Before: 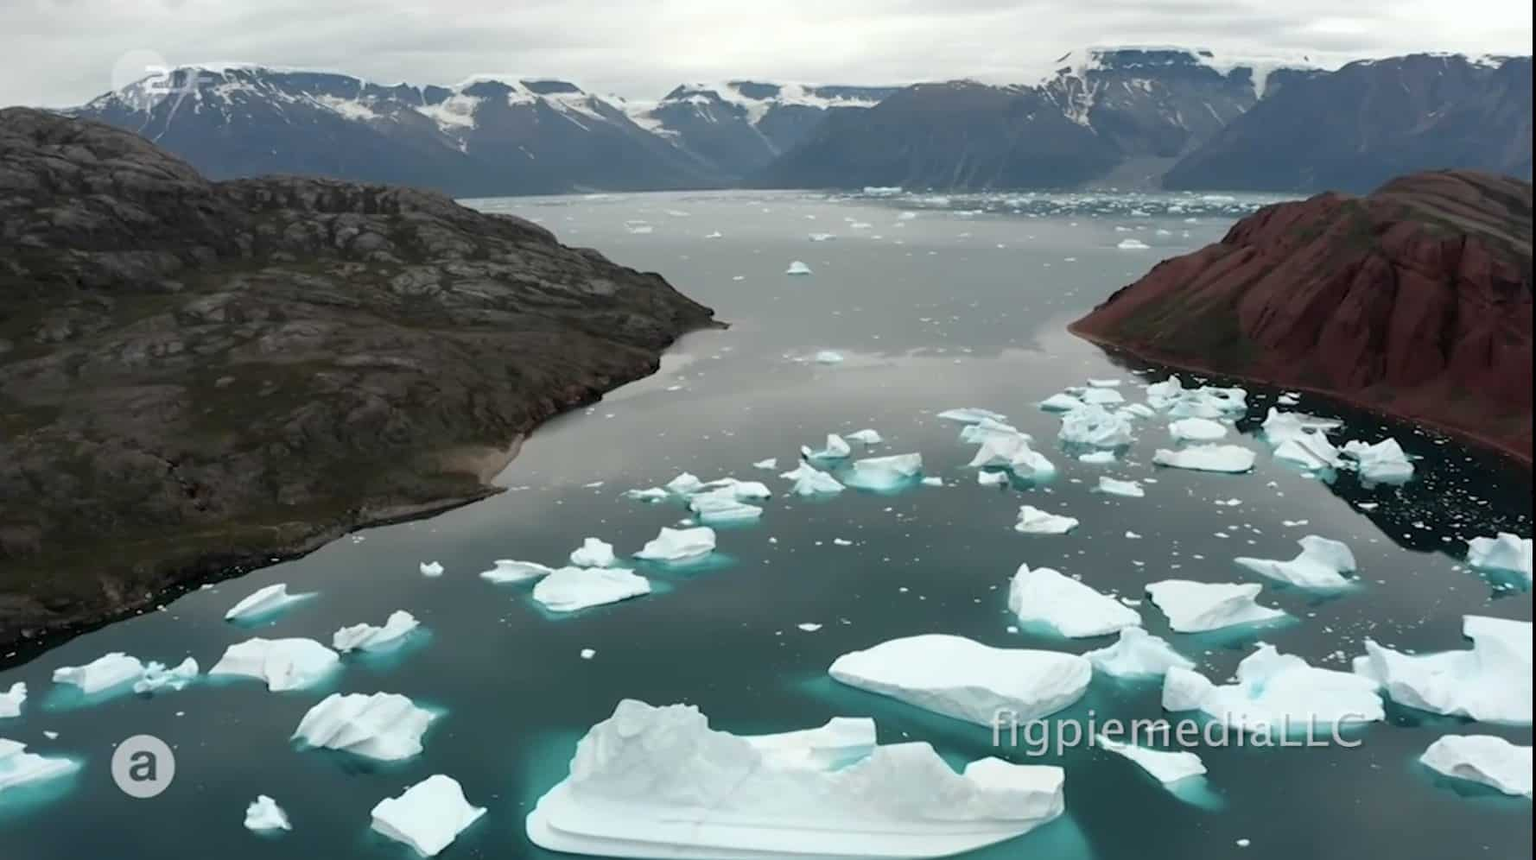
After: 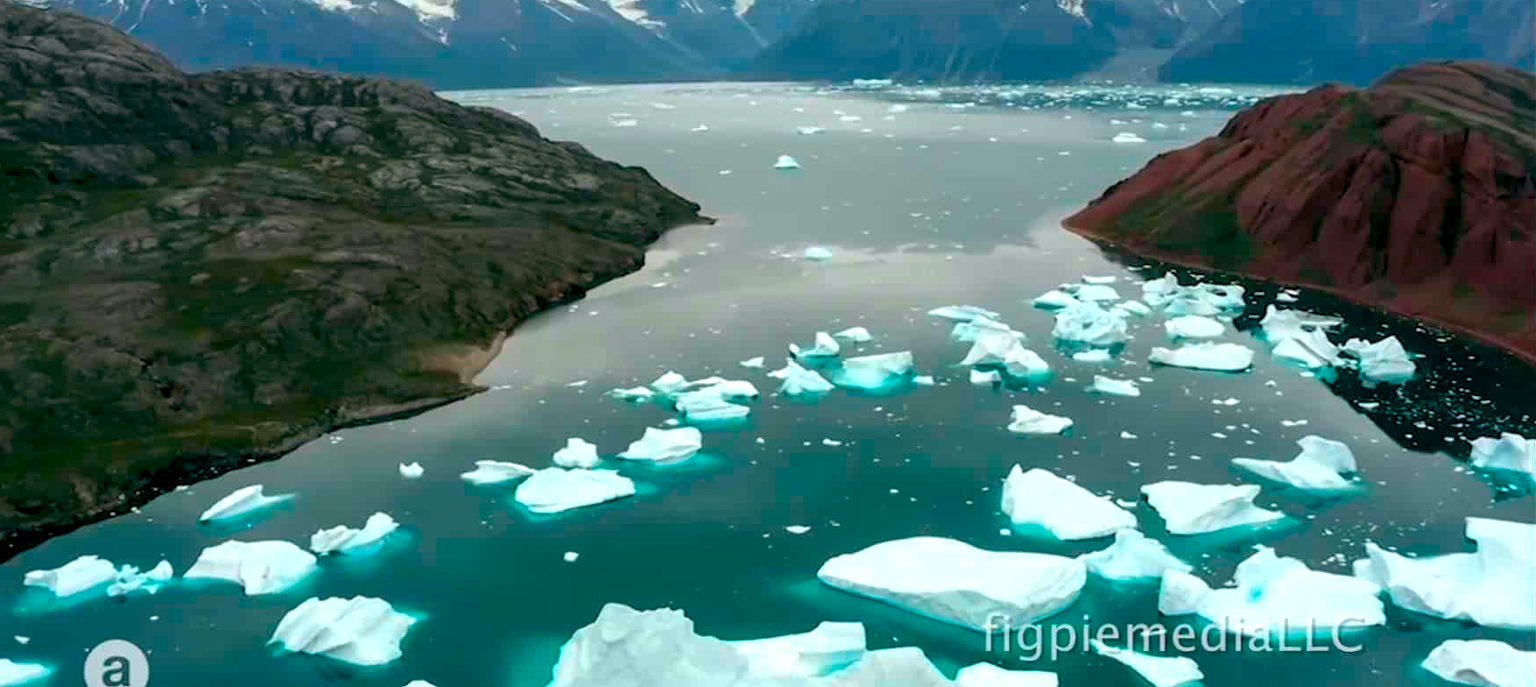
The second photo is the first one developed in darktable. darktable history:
base curve: preserve colors none
local contrast: on, module defaults
color balance rgb: global offset › luminance -0.317%, global offset › chroma 0.115%, global offset › hue 163.06°, linear chroma grading › global chroma 15.072%, perceptual saturation grading › global saturation 29.825%, perceptual brilliance grading › highlights 8.069%, perceptual brilliance grading › mid-tones 3.214%, perceptual brilliance grading › shadows 2.25%, global vibrance 20%
crop and rotate: left 1.955%, top 12.92%, right 0.219%, bottom 8.963%
